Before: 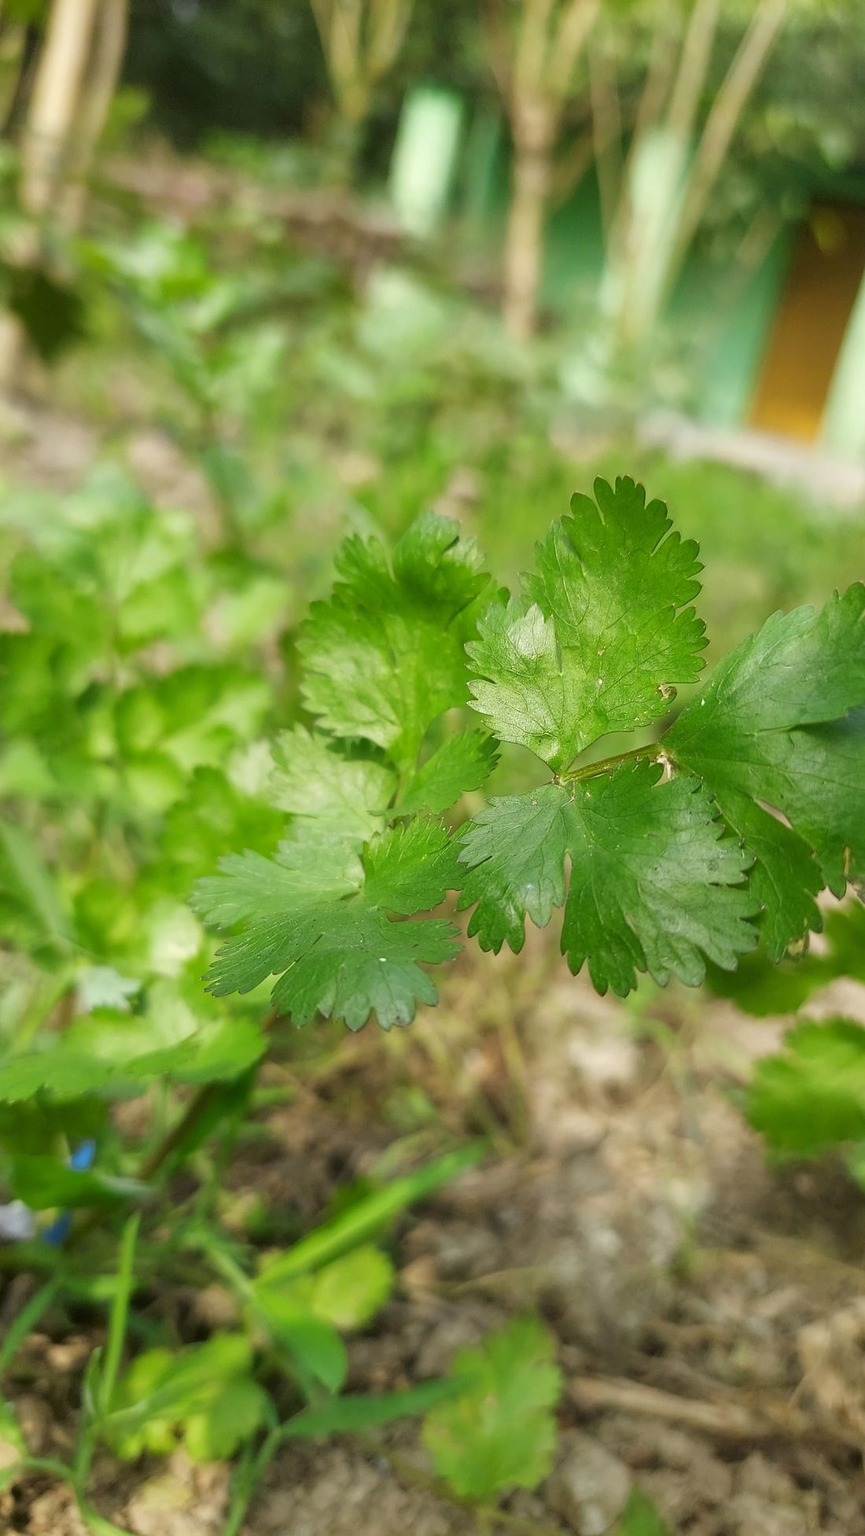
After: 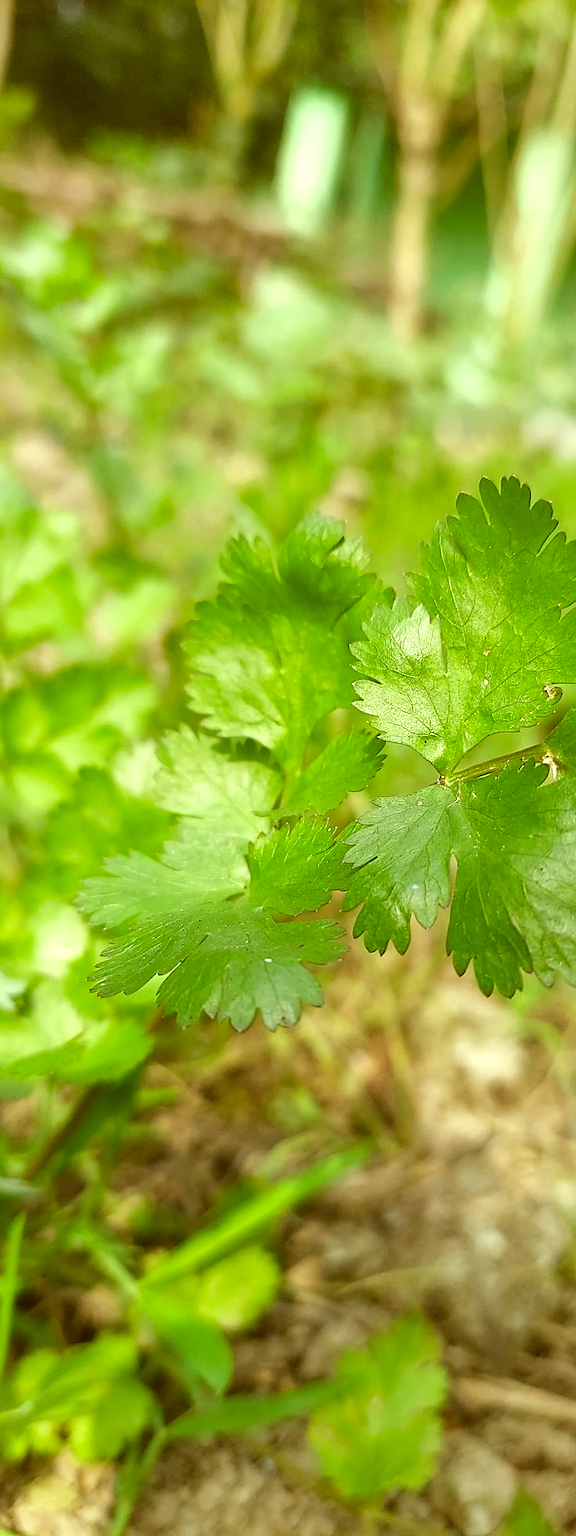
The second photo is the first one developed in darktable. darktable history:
color correction: highlights a* -5.94, highlights b* 9.48, shadows a* 10.12, shadows b* 23.94
exposure: black level correction 0, exposure 0.5 EV, compensate highlight preservation false
sharpen: radius 1.864, amount 0.398, threshold 1.271
shadows and highlights: radius 331.84, shadows 53.55, highlights -100, compress 94.63%, highlights color adjustment 73.23%, soften with gaussian
crop and rotate: left 13.342%, right 19.991%
